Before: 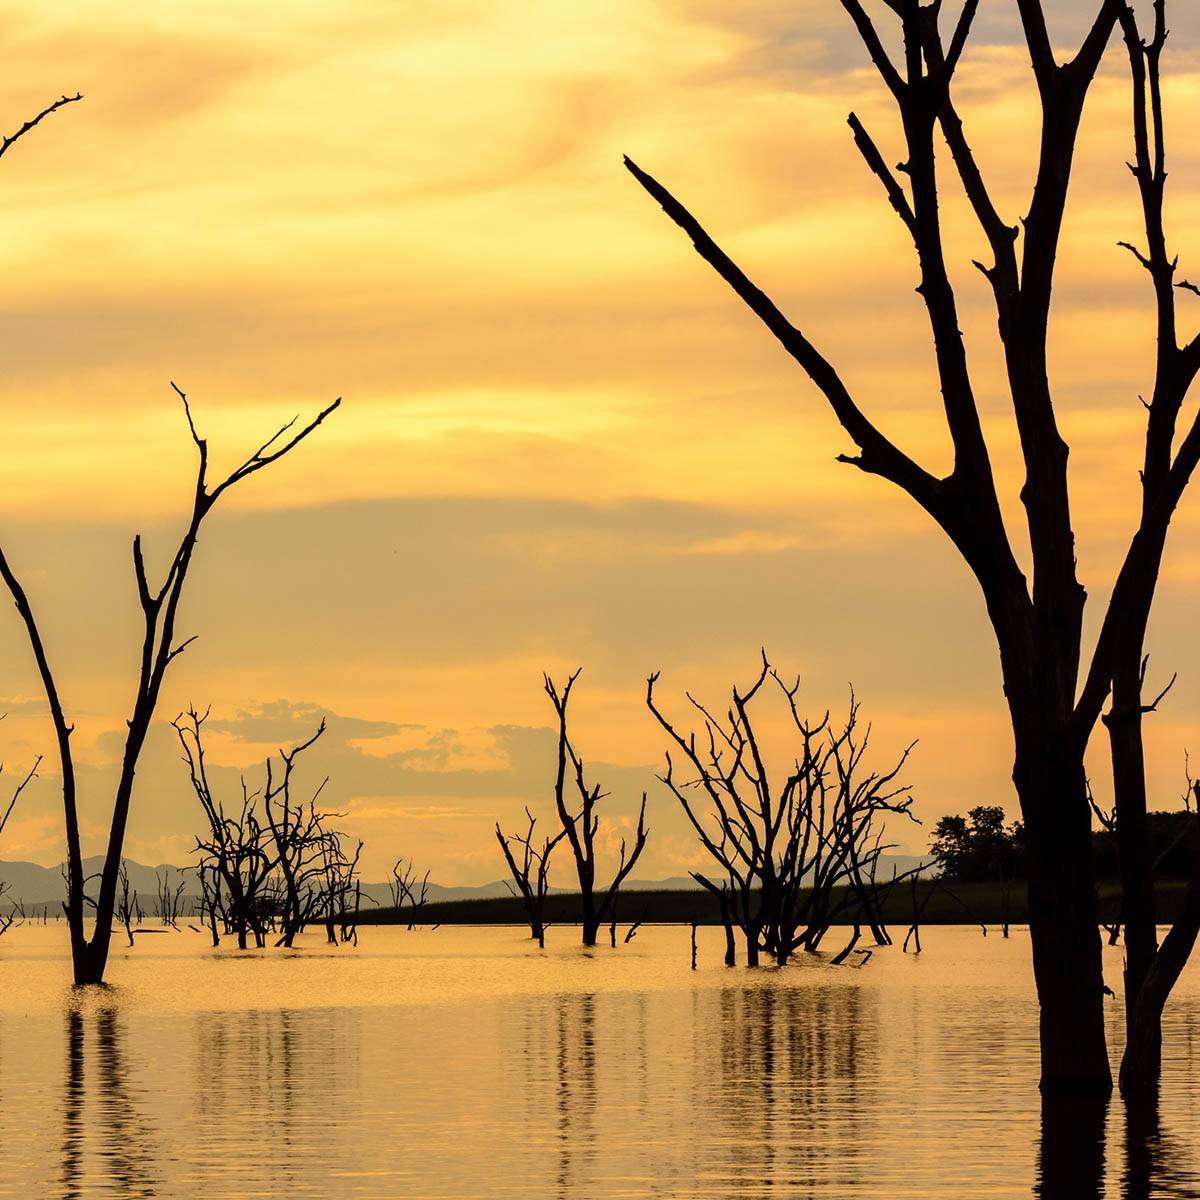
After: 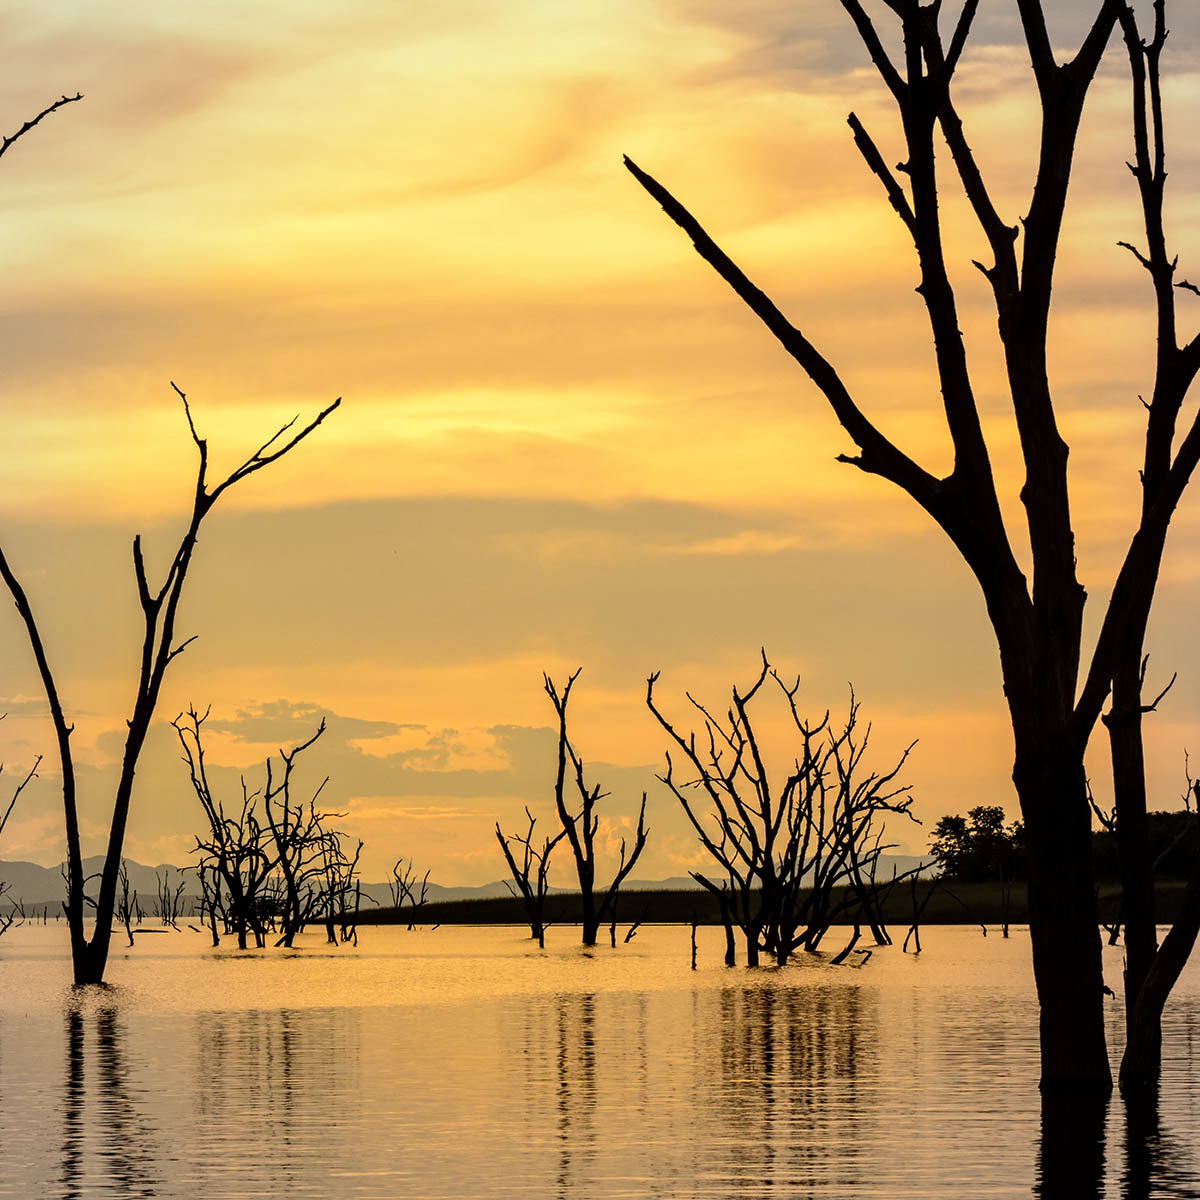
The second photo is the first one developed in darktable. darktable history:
vignetting: brightness -0.167
contrast equalizer: octaves 7, y [[0.509, 0.514, 0.523, 0.542, 0.578, 0.603], [0.5 ×6], [0.509, 0.514, 0.523, 0.542, 0.578, 0.603], [0.001, 0.002, 0.003, 0.005, 0.01, 0.013], [0.001, 0.002, 0.003, 0.005, 0.01, 0.013]]
